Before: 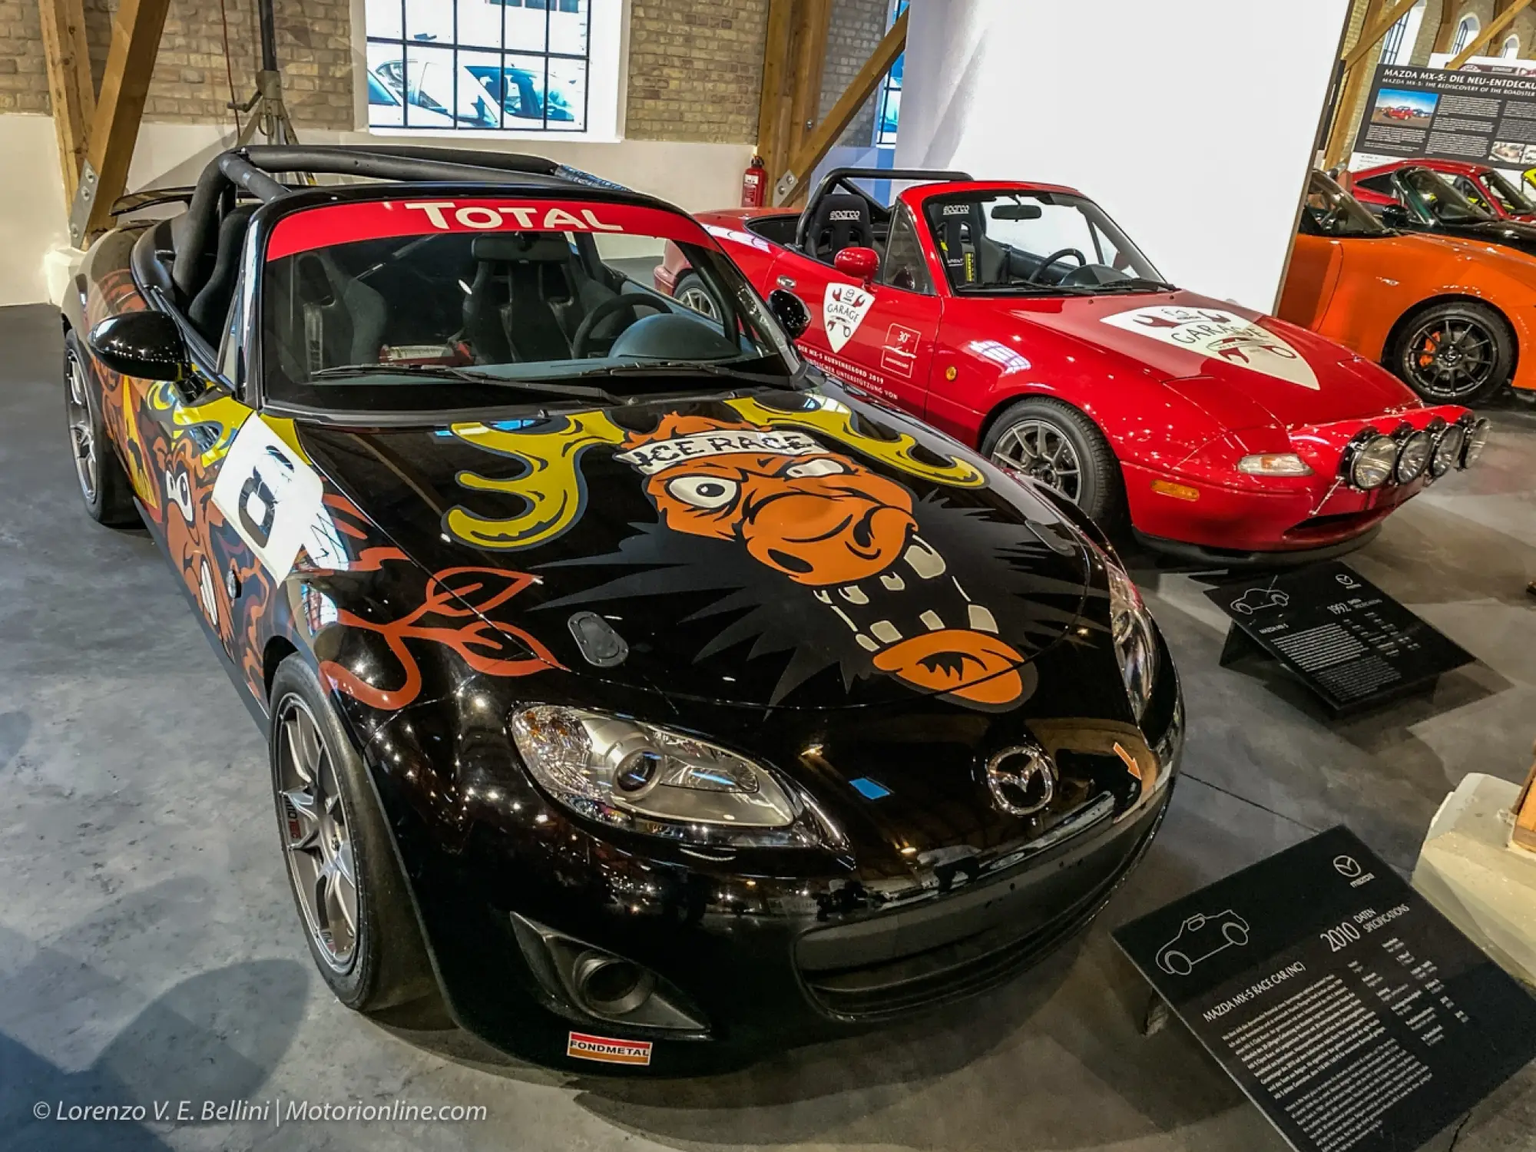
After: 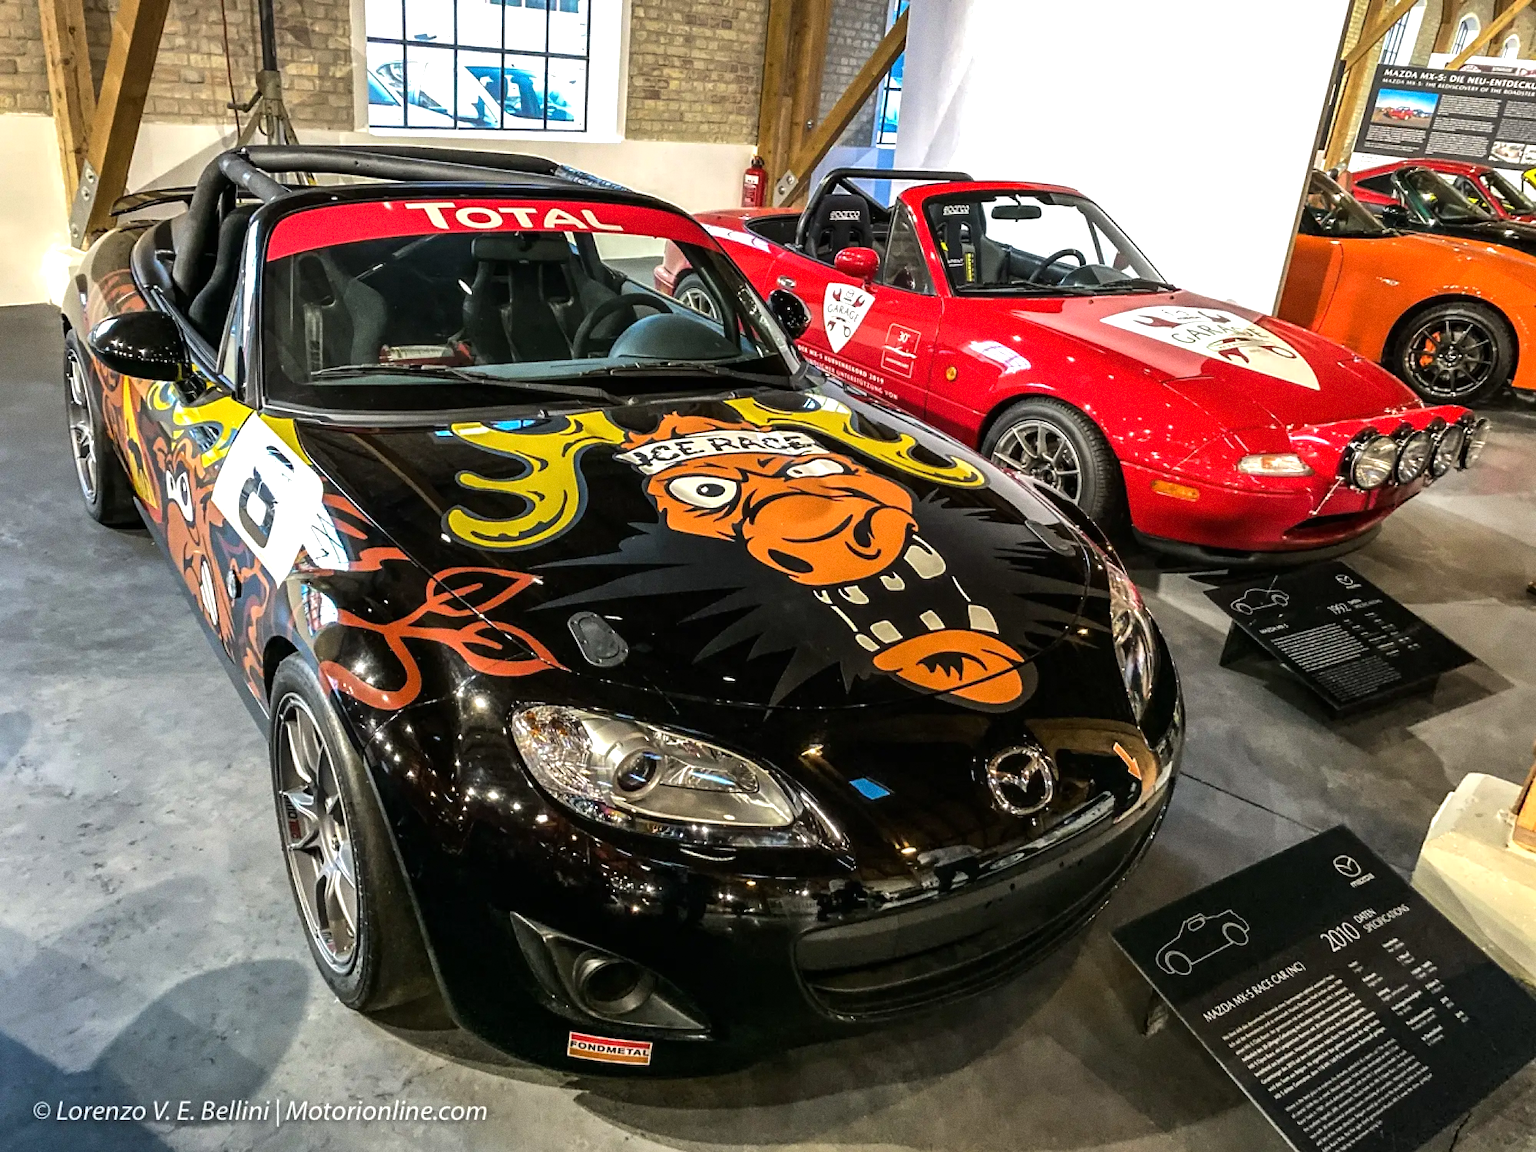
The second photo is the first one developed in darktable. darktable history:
exposure: exposure 0.375 EV, compensate highlight preservation false
tone equalizer: -8 EV -0.417 EV, -7 EV -0.389 EV, -6 EV -0.333 EV, -5 EV -0.222 EV, -3 EV 0.222 EV, -2 EV 0.333 EV, -1 EV 0.389 EV, +0 EV 0.417 EV, edges refinement/feathering 500, mask exposure compensation -1.57 EV, preserve details no
grain: coarseness 0.09 ISO
